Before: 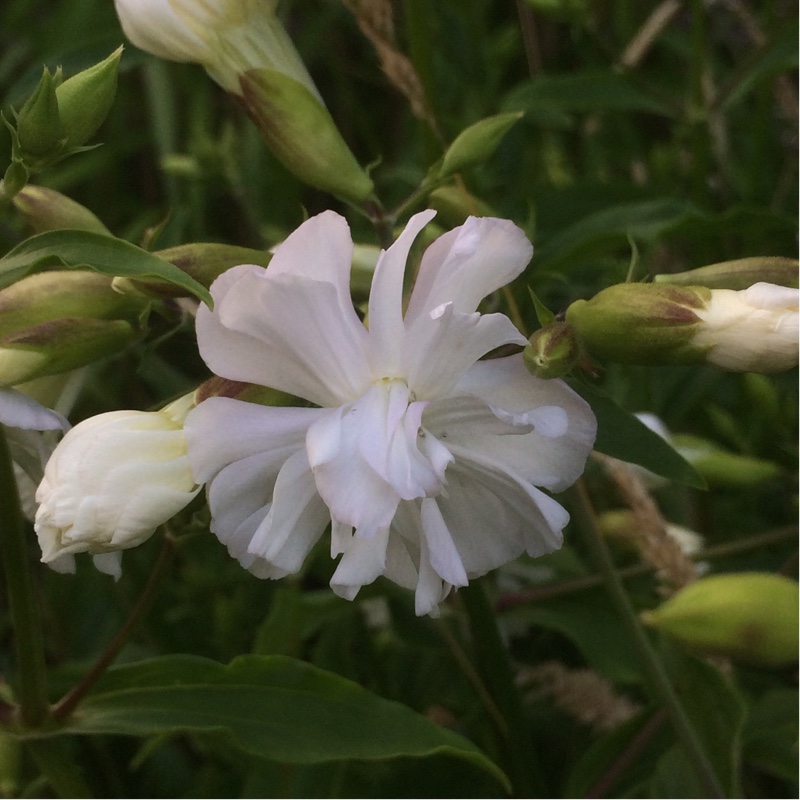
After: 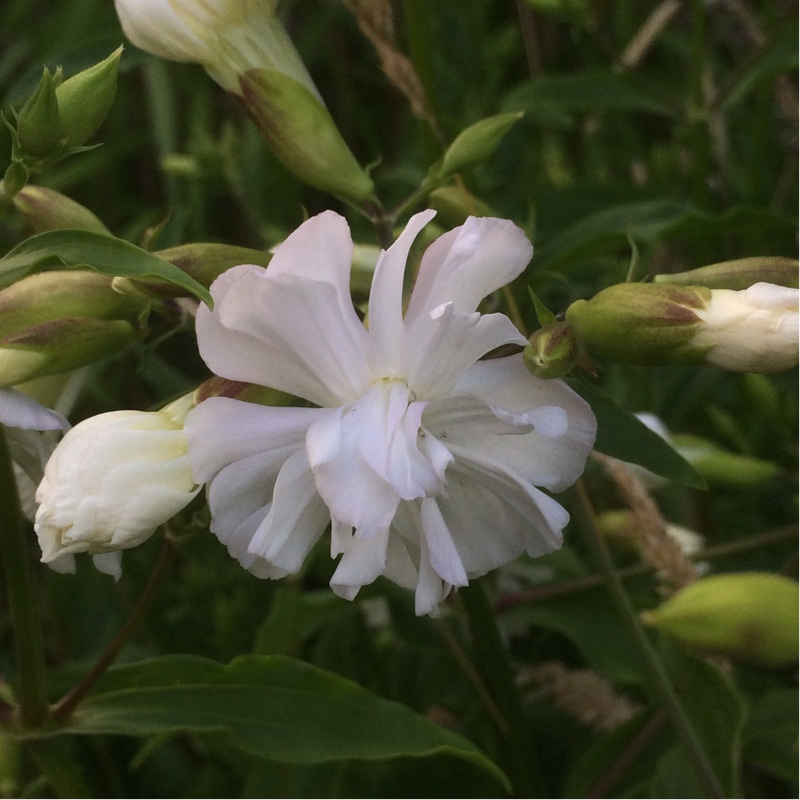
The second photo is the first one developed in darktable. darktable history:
exposure: exposure 0.078 EV, compensate highlight preservation false
